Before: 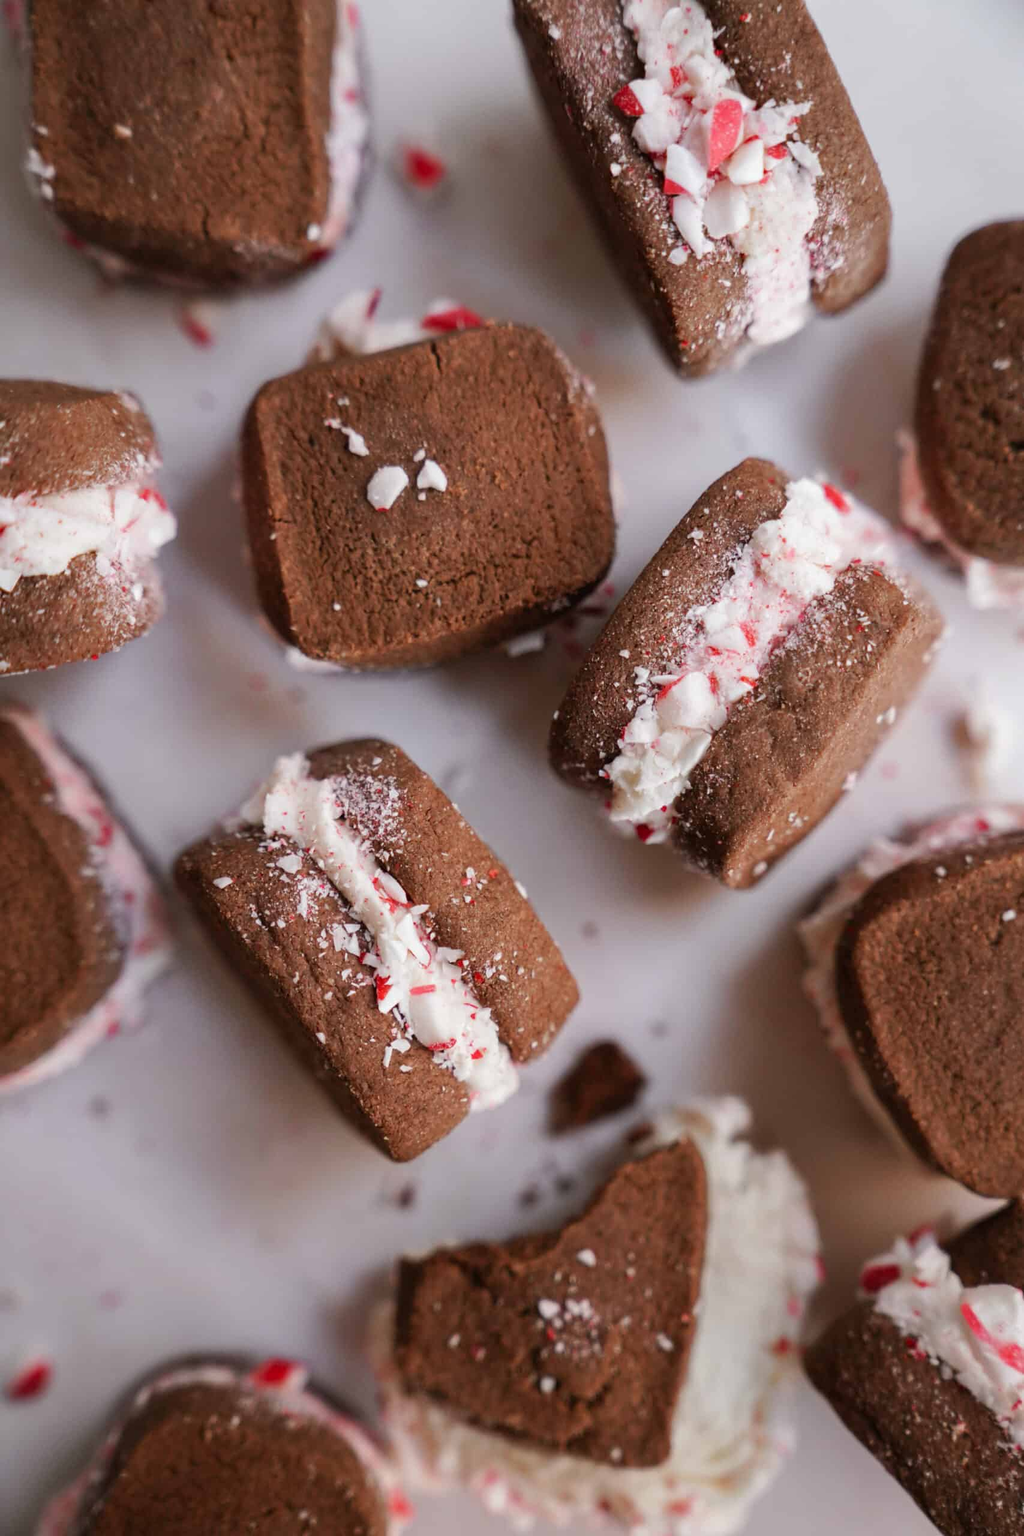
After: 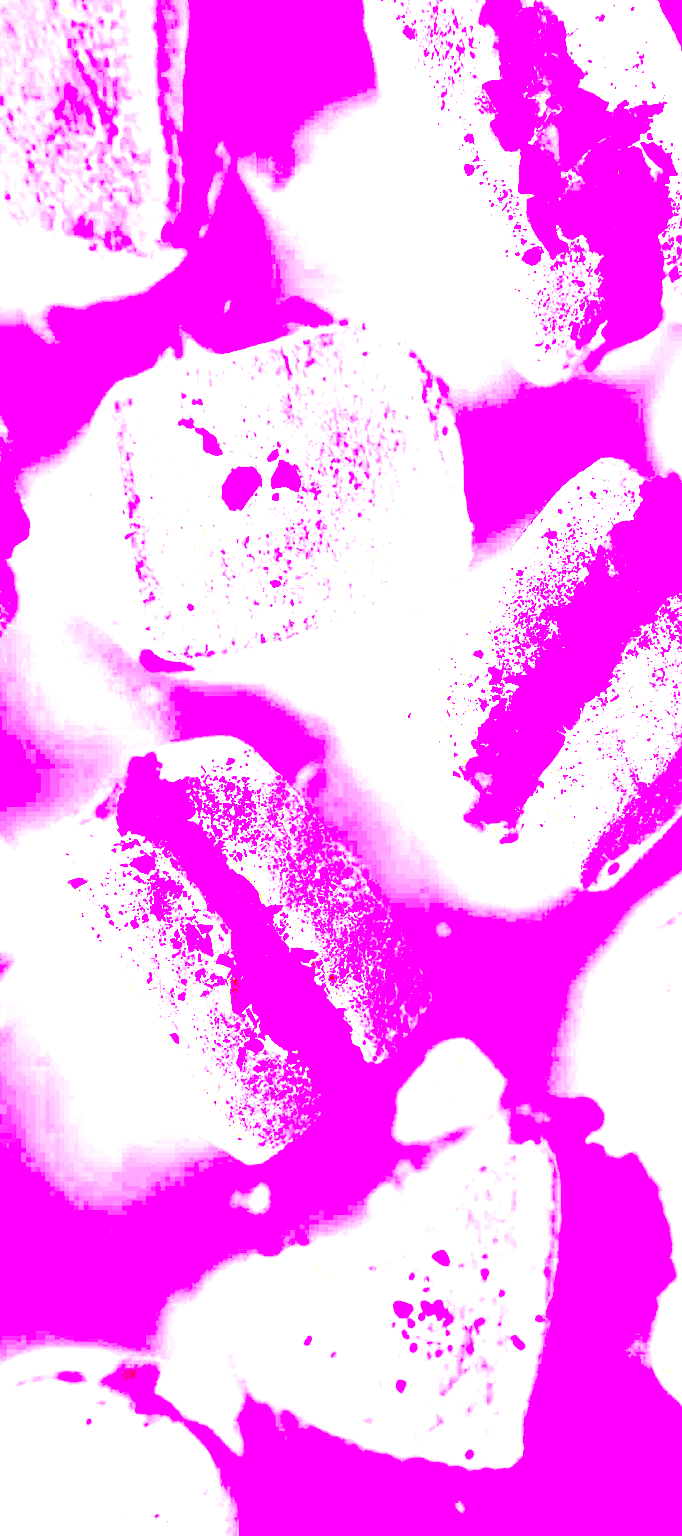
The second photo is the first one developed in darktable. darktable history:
shadows and highlights: shadows 0, highlights 40
white balance: red 8, blue 8
tone equalizer: on, module defaults
exposure: exposure 1.061 EV, compensate highlight preservation false
local contrast: on, module defaults
levels: black 3.83%, white 90.64%, levels [0.044, 0.416, 0.908]
crop and rotate: left 14.385%, right 18.948%
